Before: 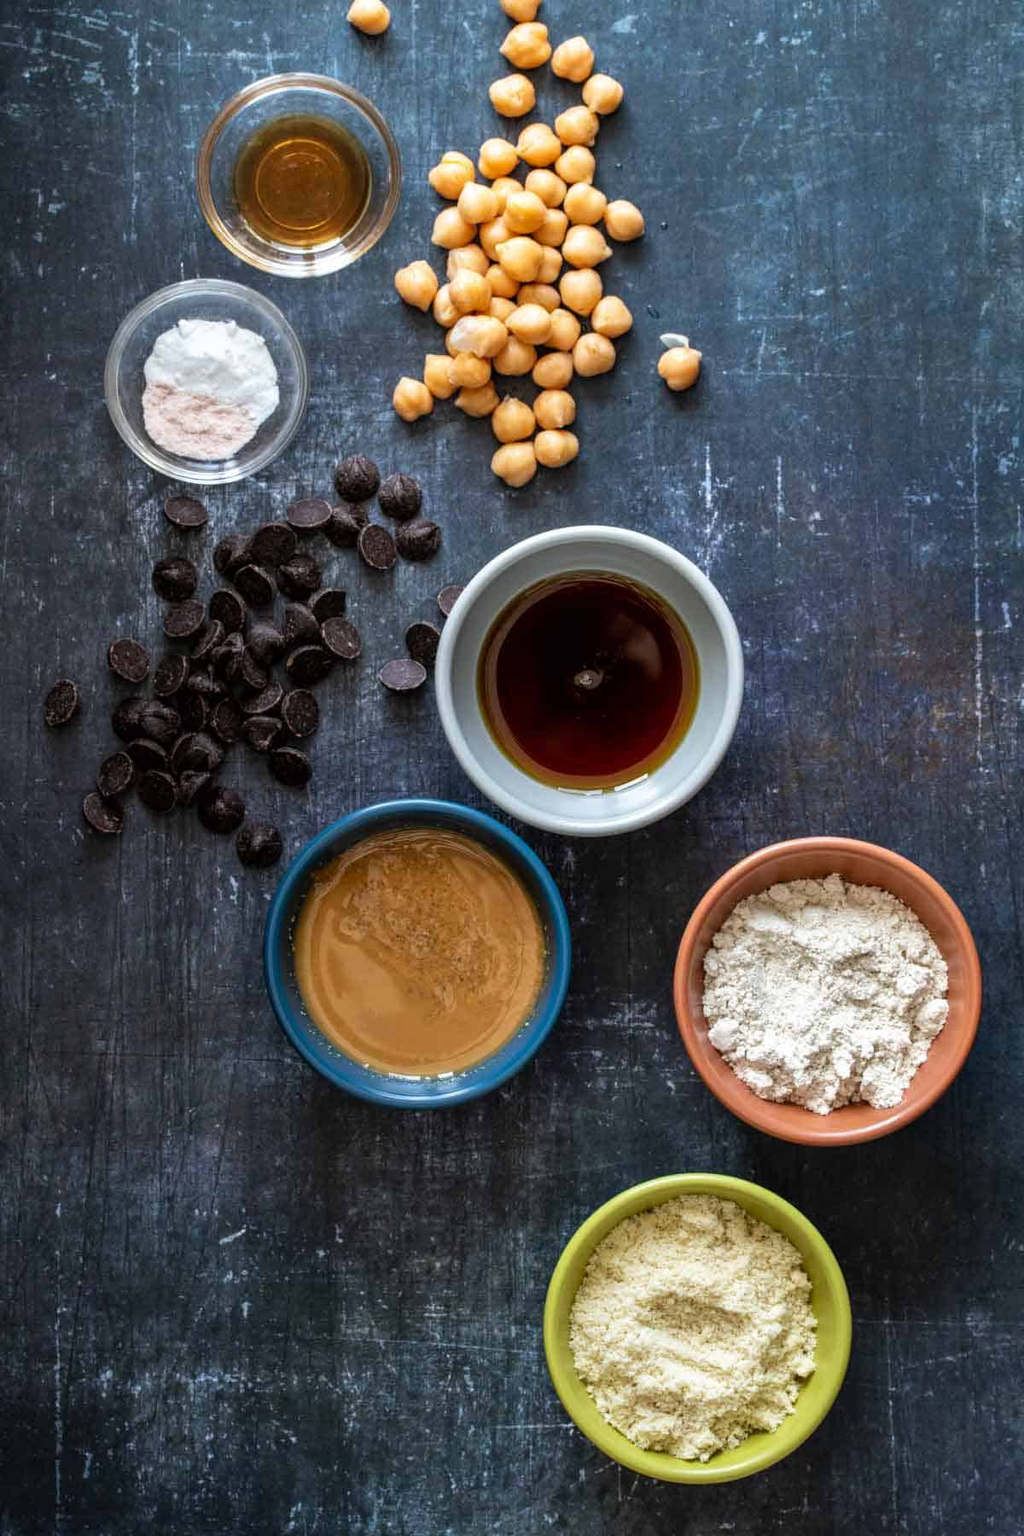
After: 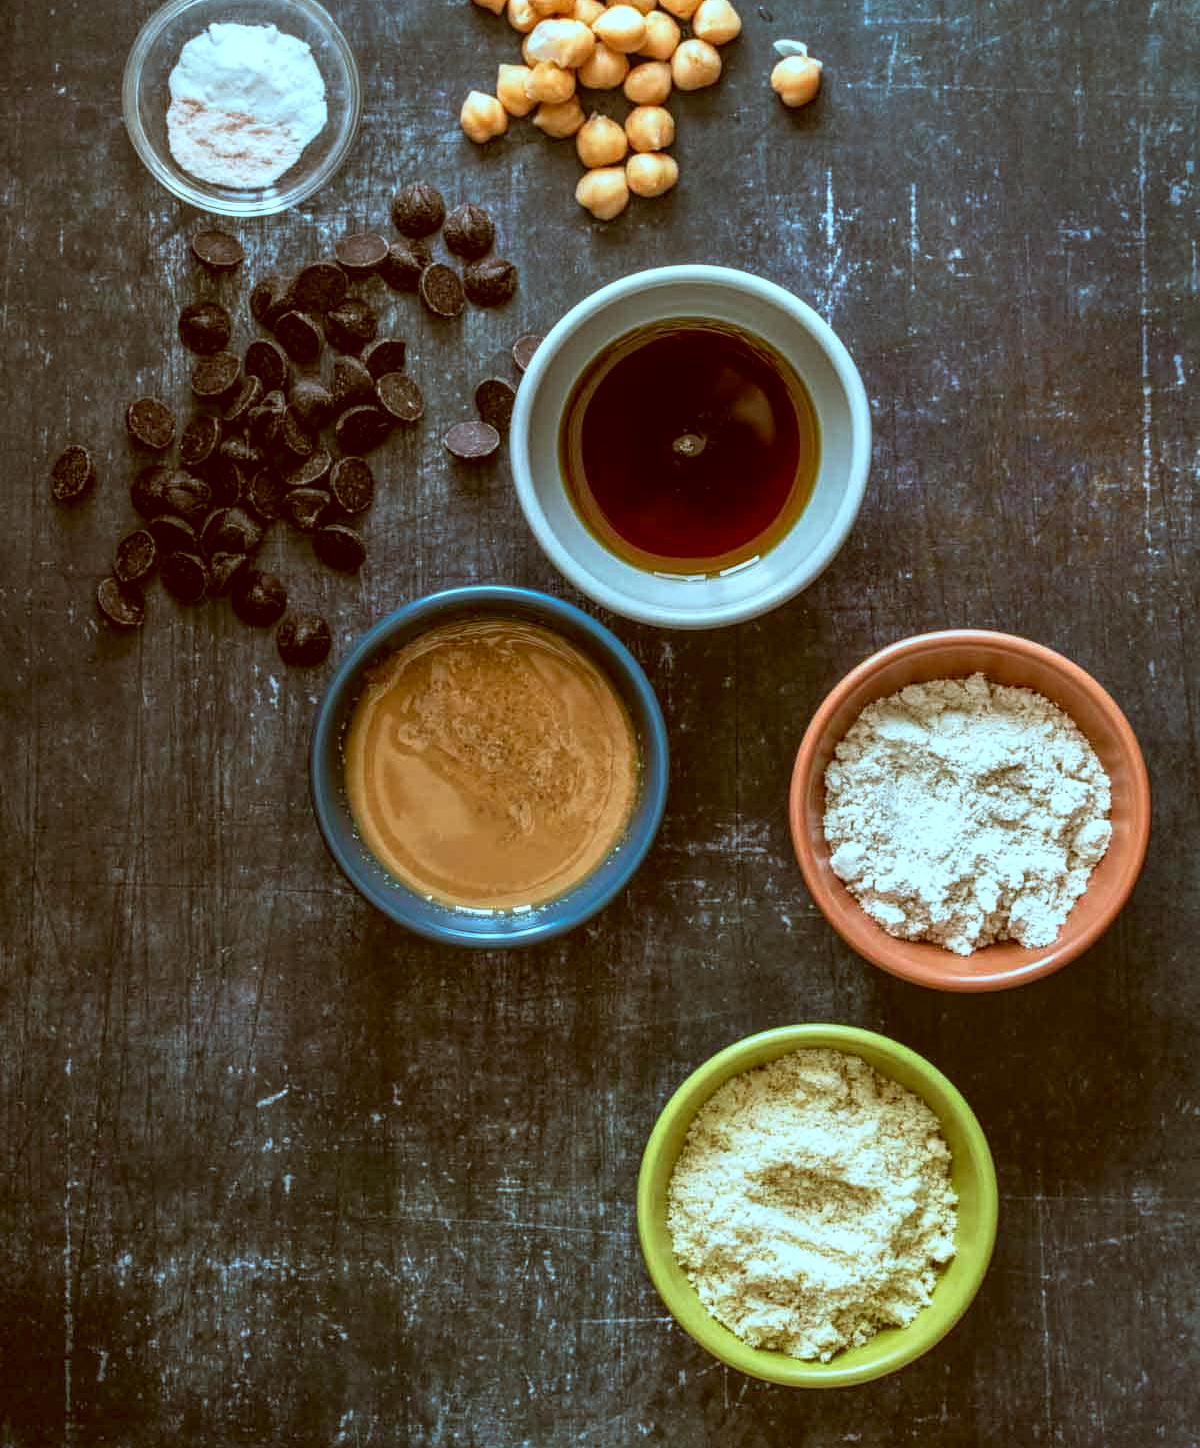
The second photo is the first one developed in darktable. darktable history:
color correction: highlights a* -14.34, highlights b* -16.94, shadows a* 10.09, shadows b* 29.11
tone curve: curves: ch0 [(0, 0.024) (0.119, 0.146) (0.474, 0.464) (0.718, 0.721) (0.817, 0.839) (1, 0.998)]; ch1 [(0, 0) (0.377, 0.416) (0.439, 0.451) (0.477, 0.477) (0.501, 0.504) (0.538, 0.544) (0.58, 0.602) (0.664, 0.676) (0.783, 0.804) (1, 1)]; ch2 [(0, 0) (0.38, 0.405) (0.463, 0.456) (0.498, 0.497) (0.524, 0.535) (0.578, 0.576) (0.648, 0.665) (1, 1)], preserve colors none
local contrast: on, module defaults
crop and rotate: top 19.533%
